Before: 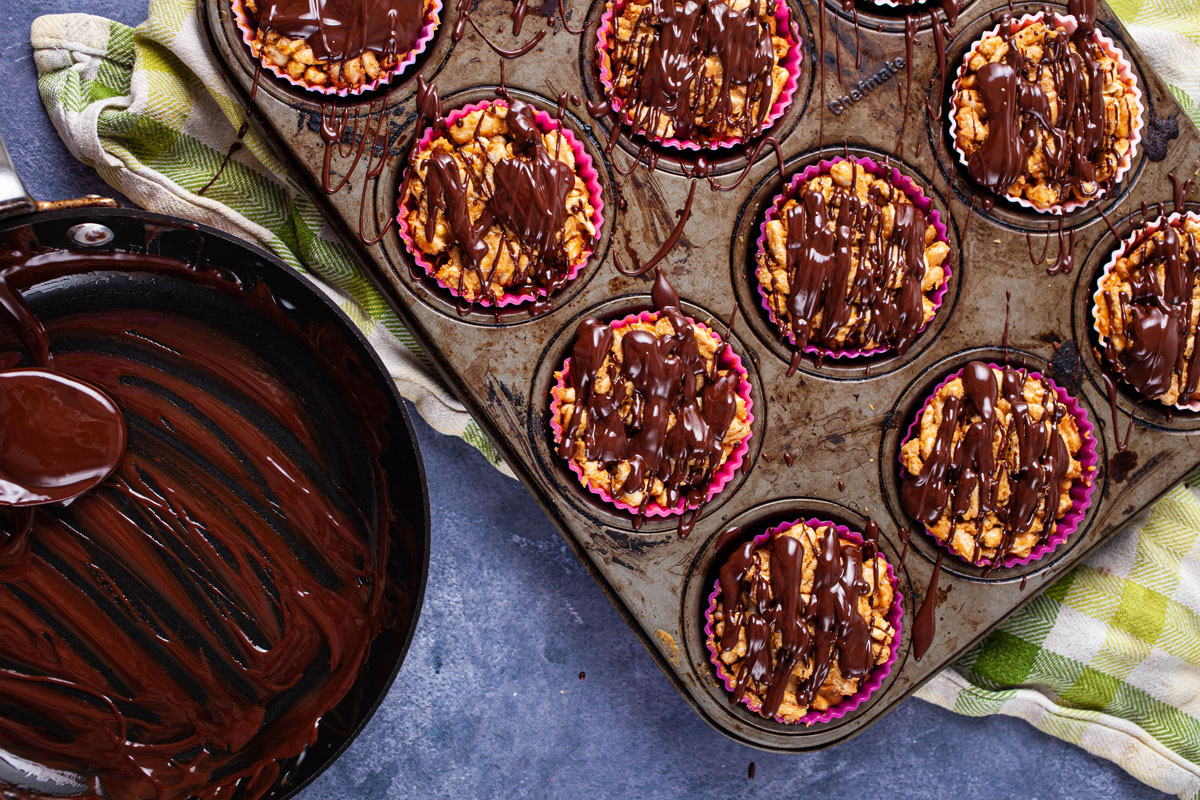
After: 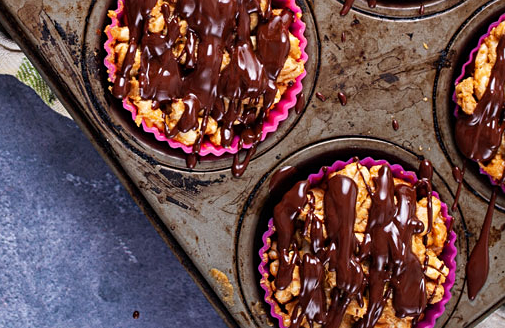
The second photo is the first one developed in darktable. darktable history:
crop: left 37.221%, top 45.169%, right 20.63%, bottom 13.777%
sharpen: amount 0.2
